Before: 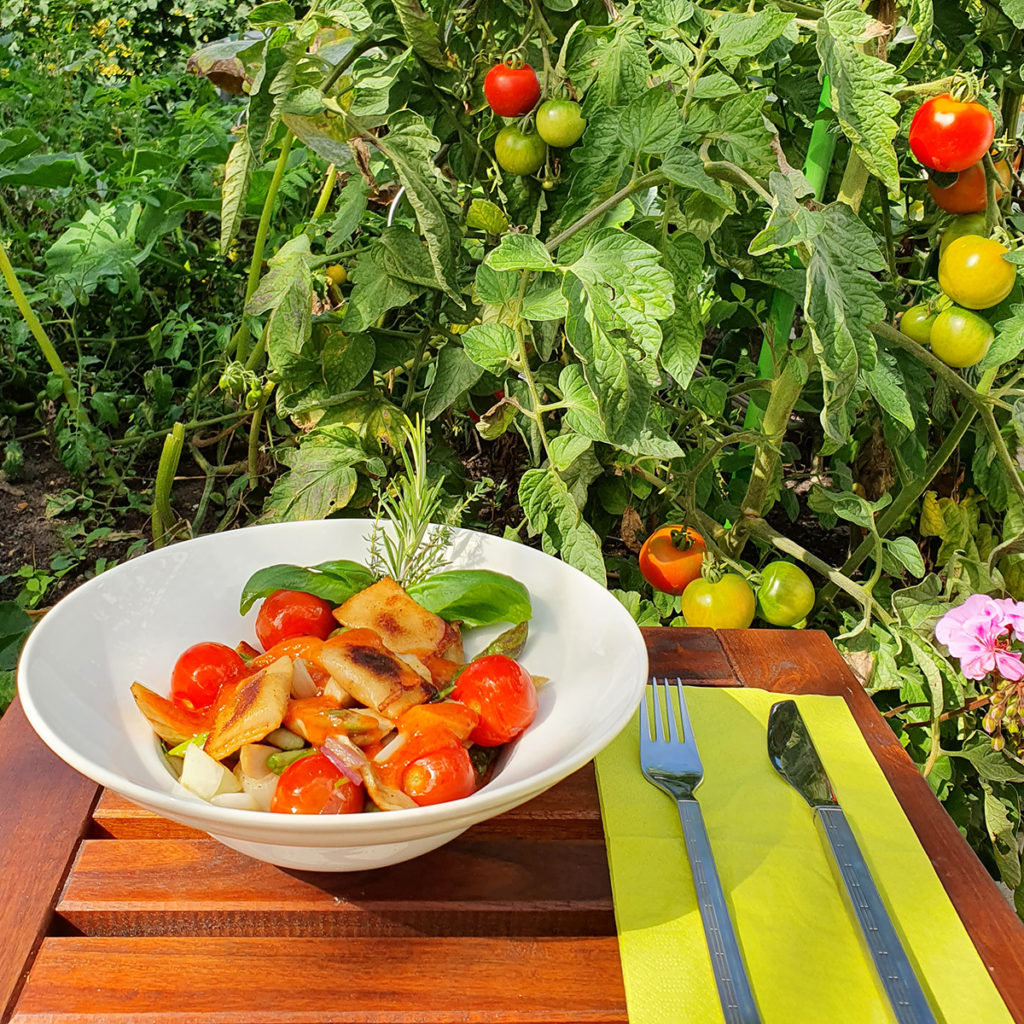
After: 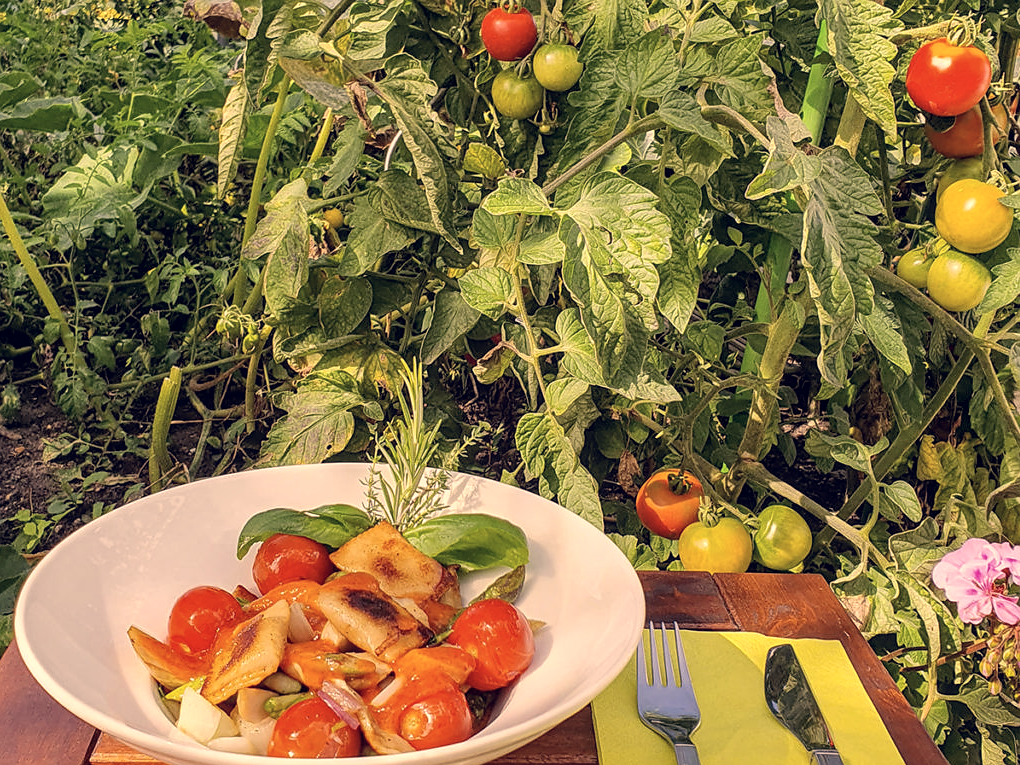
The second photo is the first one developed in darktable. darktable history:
sharpen: radius 1, threshold 1
crop: left 0.387%, top 5.469%, bottom 19.809%
color correction: highlights a* 19.59, highlights b* 27.49, shadows a* 3.46, shadows b* -17.28, saturation 0.73
local contrast: on, module defaults
